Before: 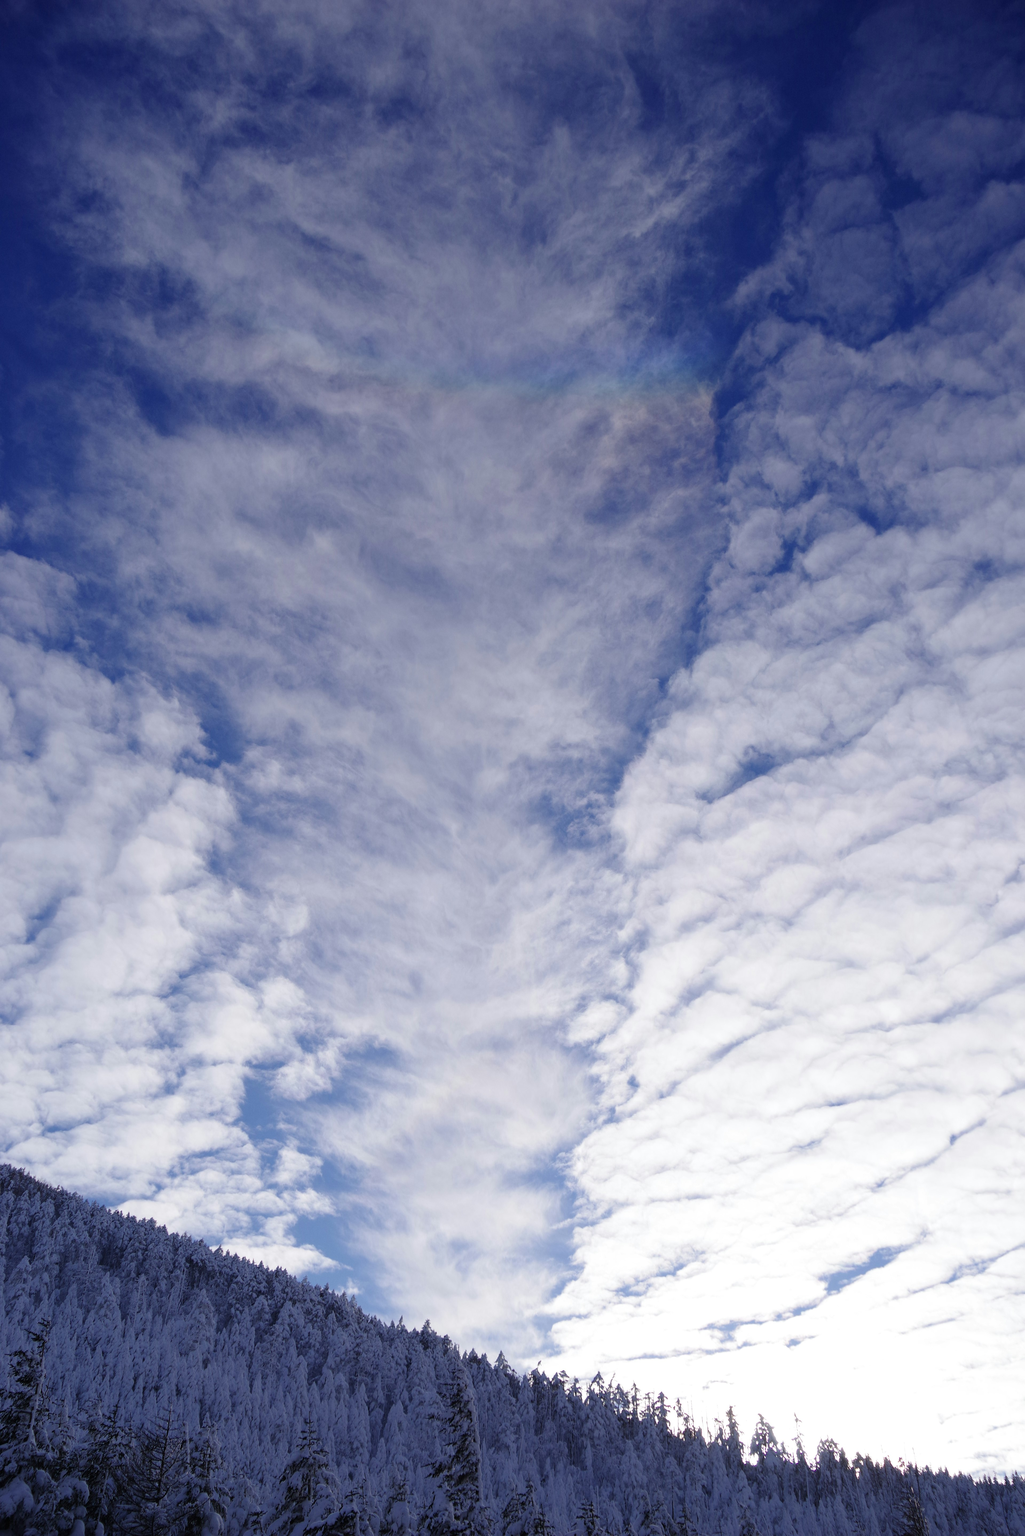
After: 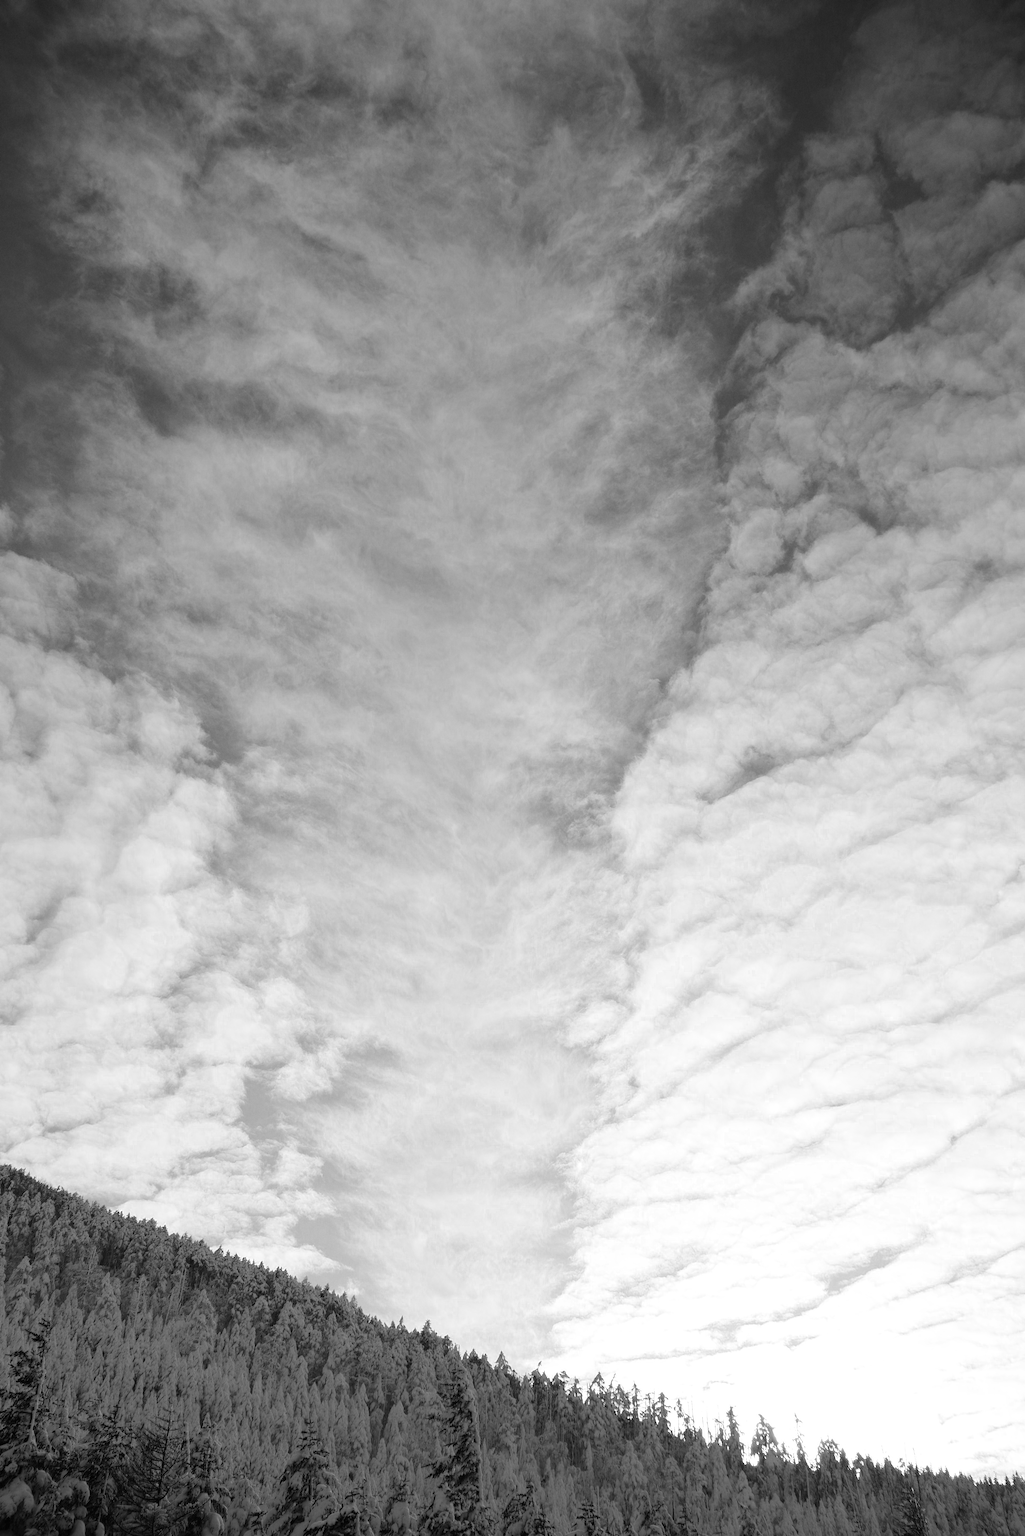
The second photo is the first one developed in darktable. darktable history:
exposure: compensate exposure bias true, compensate highlight preservation false
color zones: curves: ch0 [(0, 0.613) (0.01, 0.613) (0.245, 0.448) (0.498, 0.529) (0.642, 0.665) (0.879, 0.777) (0.99, 0.613)]; ch1 [(0, 0) (0.143, 0) (0.286, 0) (0.429, 0) (0.571, 0) (0.714, 0) (0.857, 0)]
